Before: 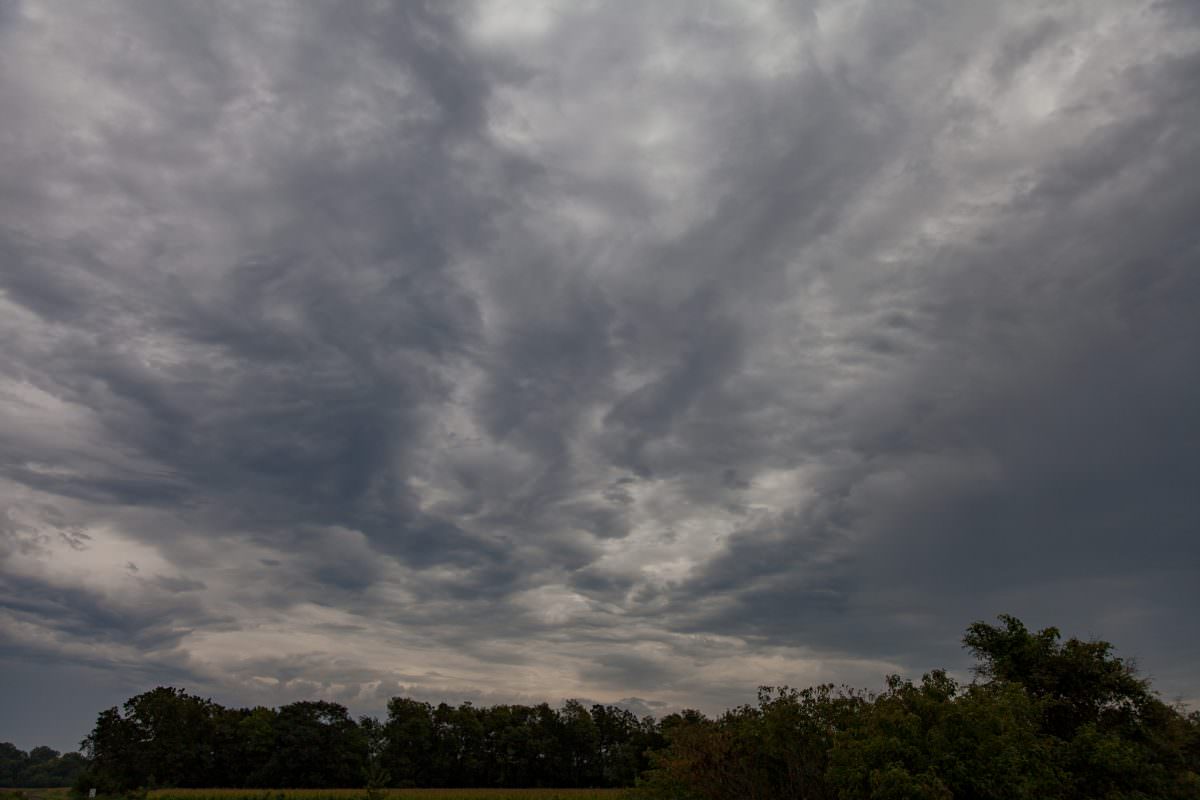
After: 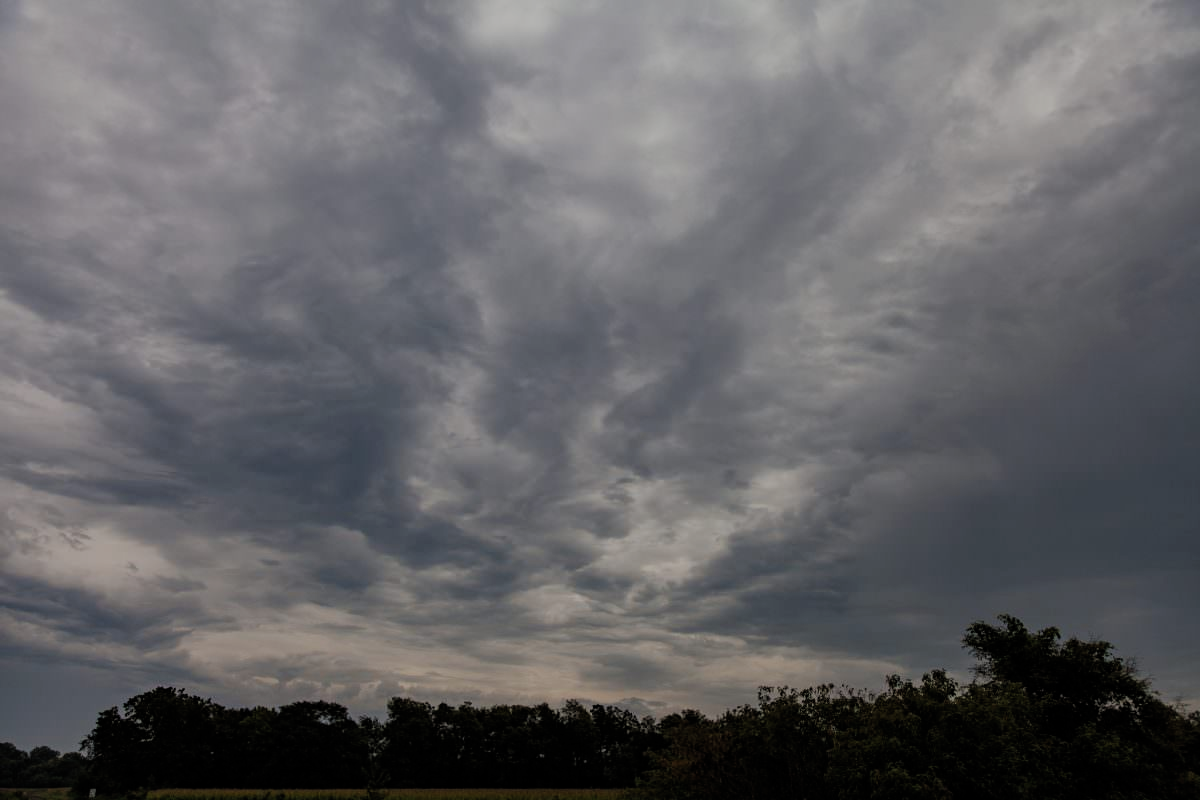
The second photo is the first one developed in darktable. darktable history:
filmic rgb: black relative exposure -7.65 EV, white relative exposure 4.56 EV, hardness 3.61, add noise in highlights 0.001, preserve chrominance max RGB, color science v3 (2019), use custom middle-gray values true, iterations of high-quality reconstruction 0, contrast in highlights soft
